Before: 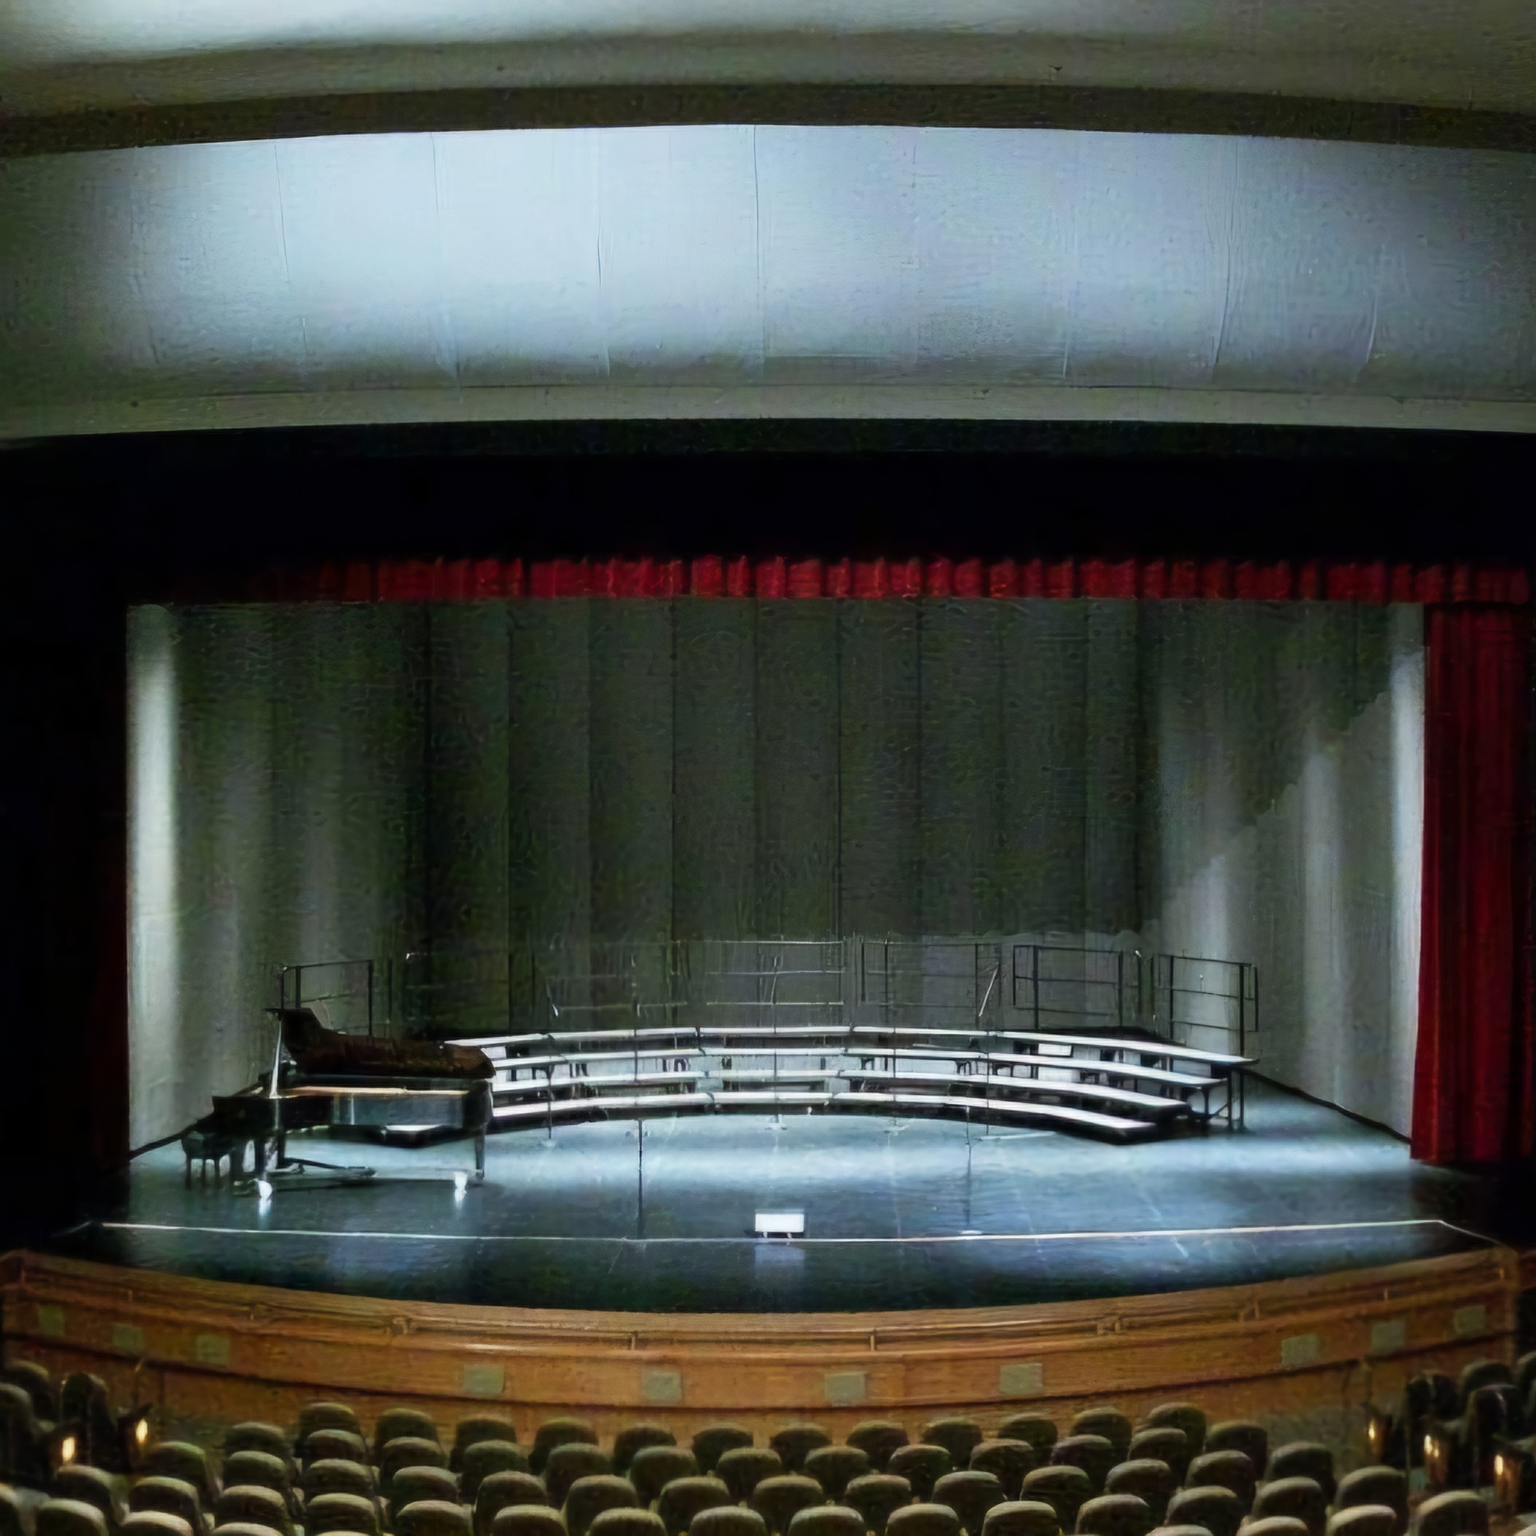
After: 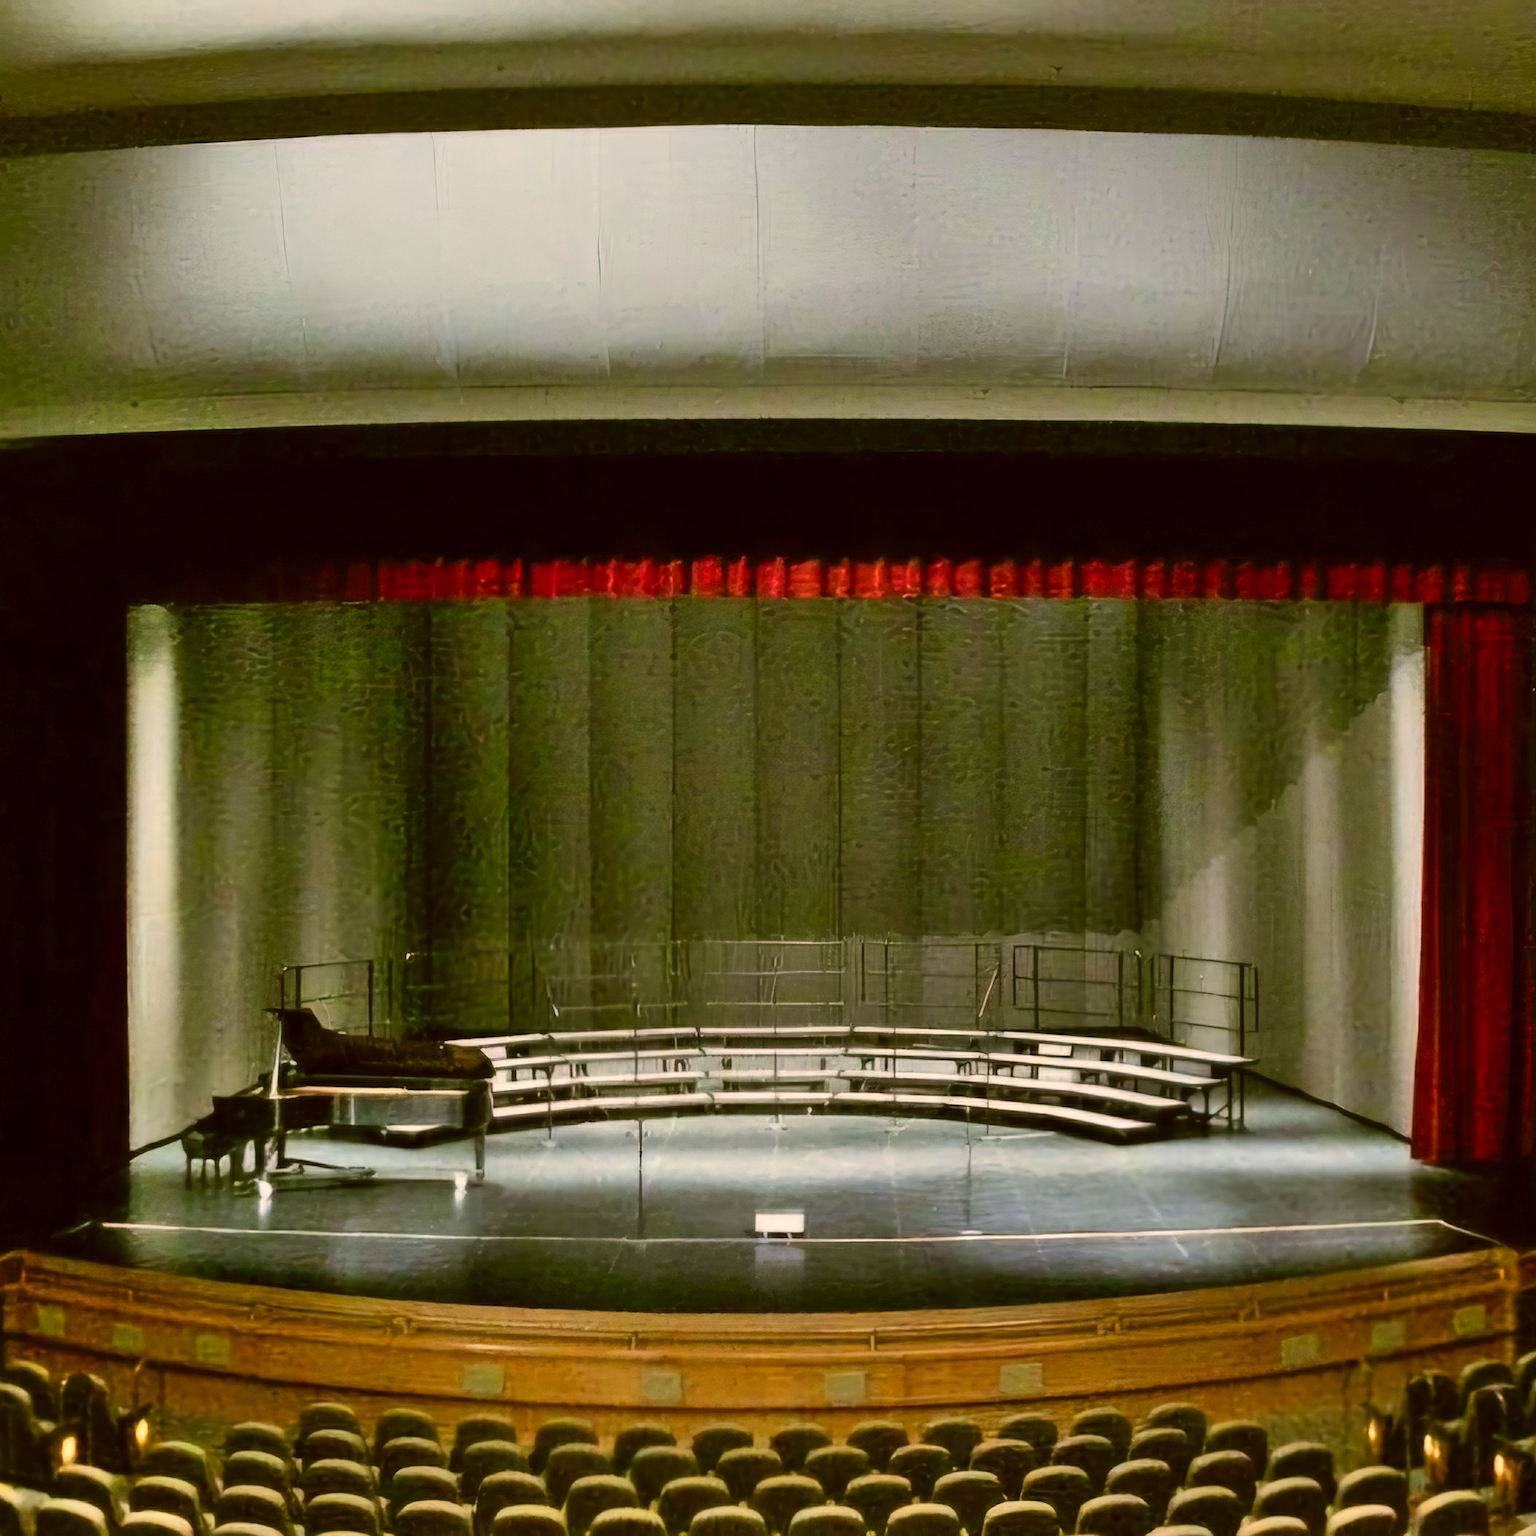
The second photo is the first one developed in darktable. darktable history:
shadows and highlights: shadows 59.06, soften with gaussian
color correction: highlights a* 8.68, highlights b* 15.52, shadows a* -0.33, shadows b* 27.31
